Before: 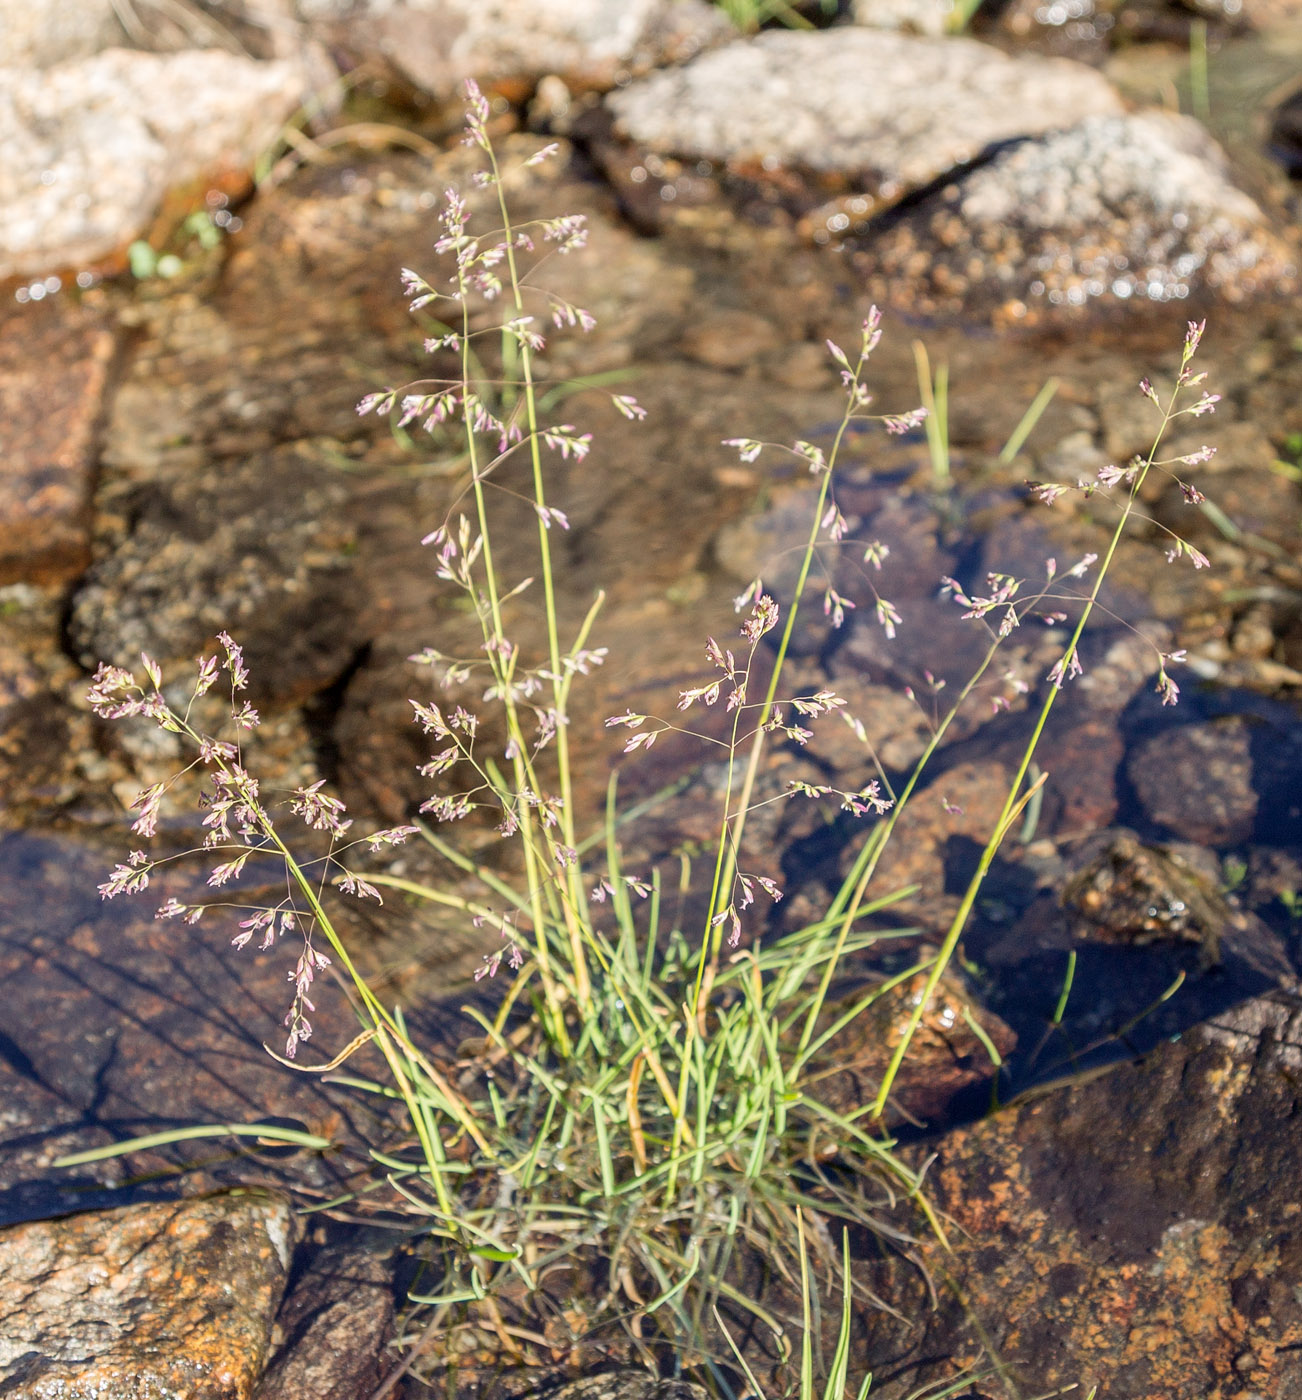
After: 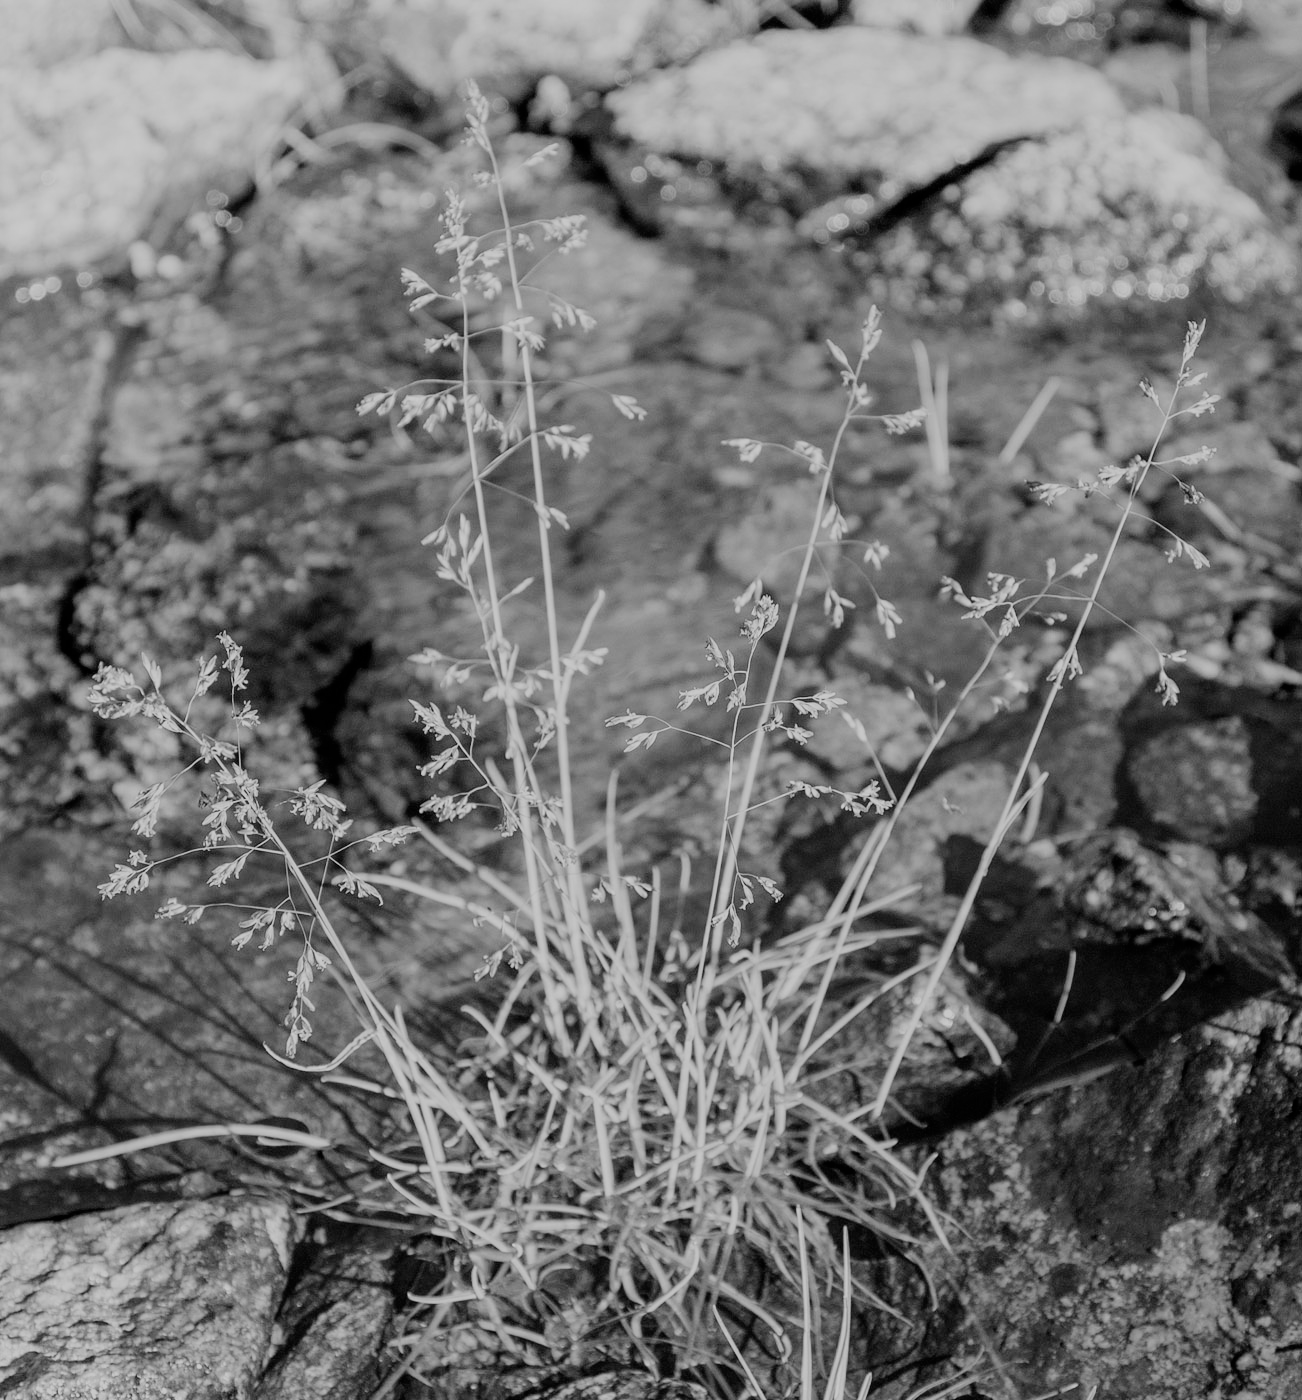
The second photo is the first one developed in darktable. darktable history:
monochrome: on, module defaults
filmic rgb: black relative exposure -6.15 EV, white relative exposure 6.96 EV, hardness 2.23, color science v6 (2022)
